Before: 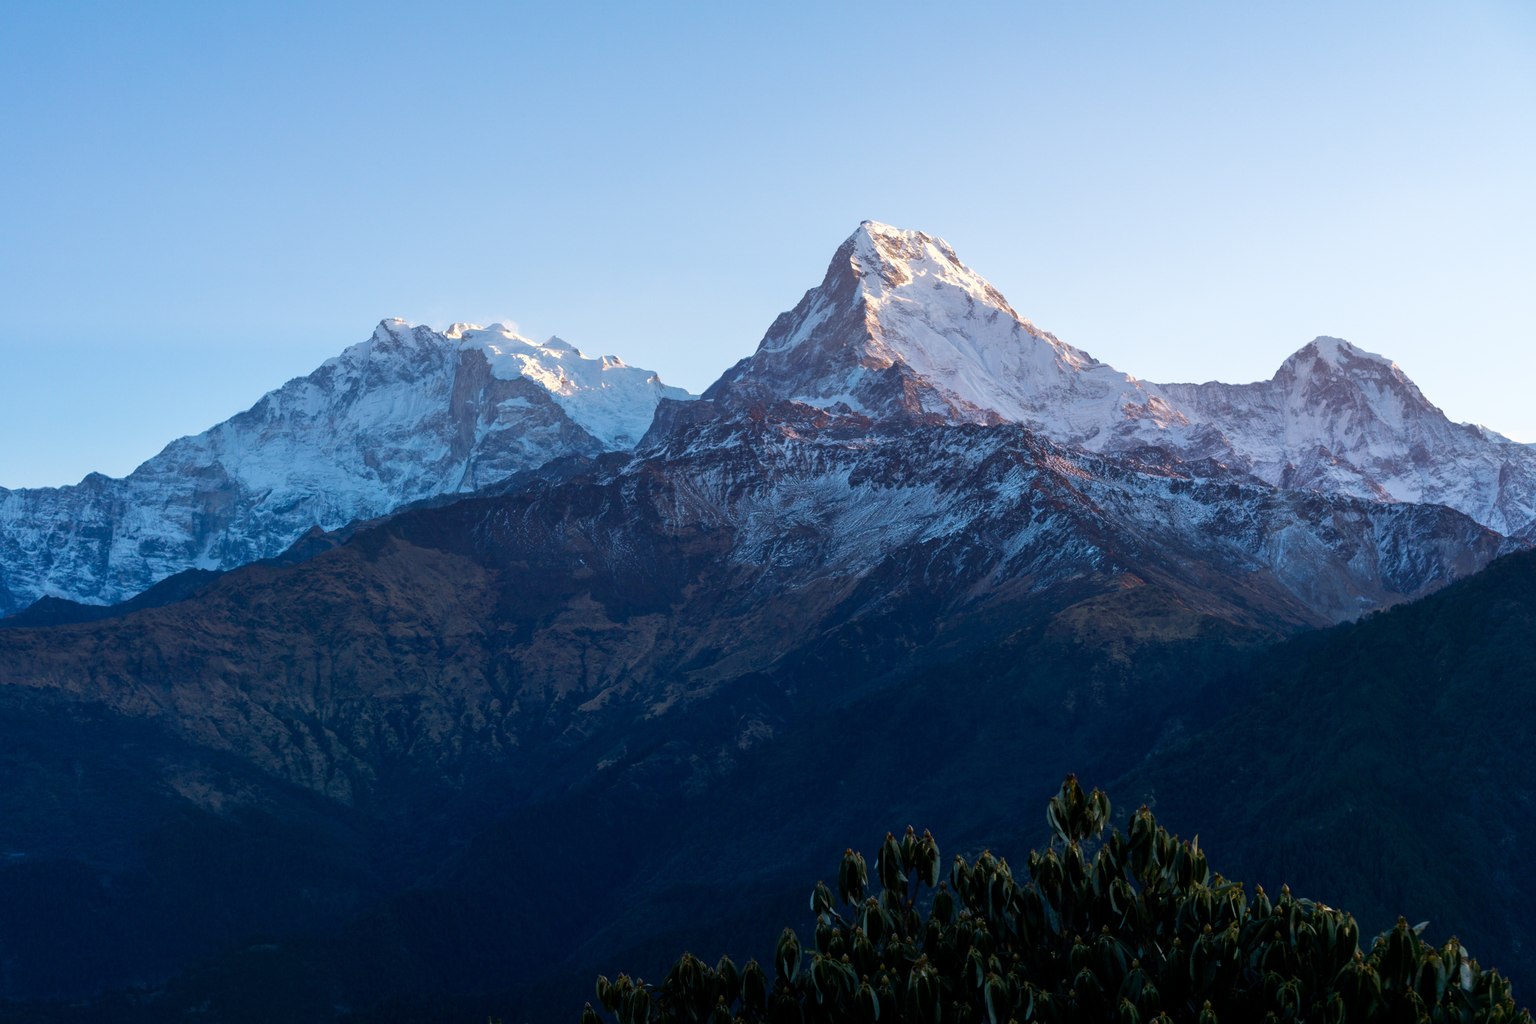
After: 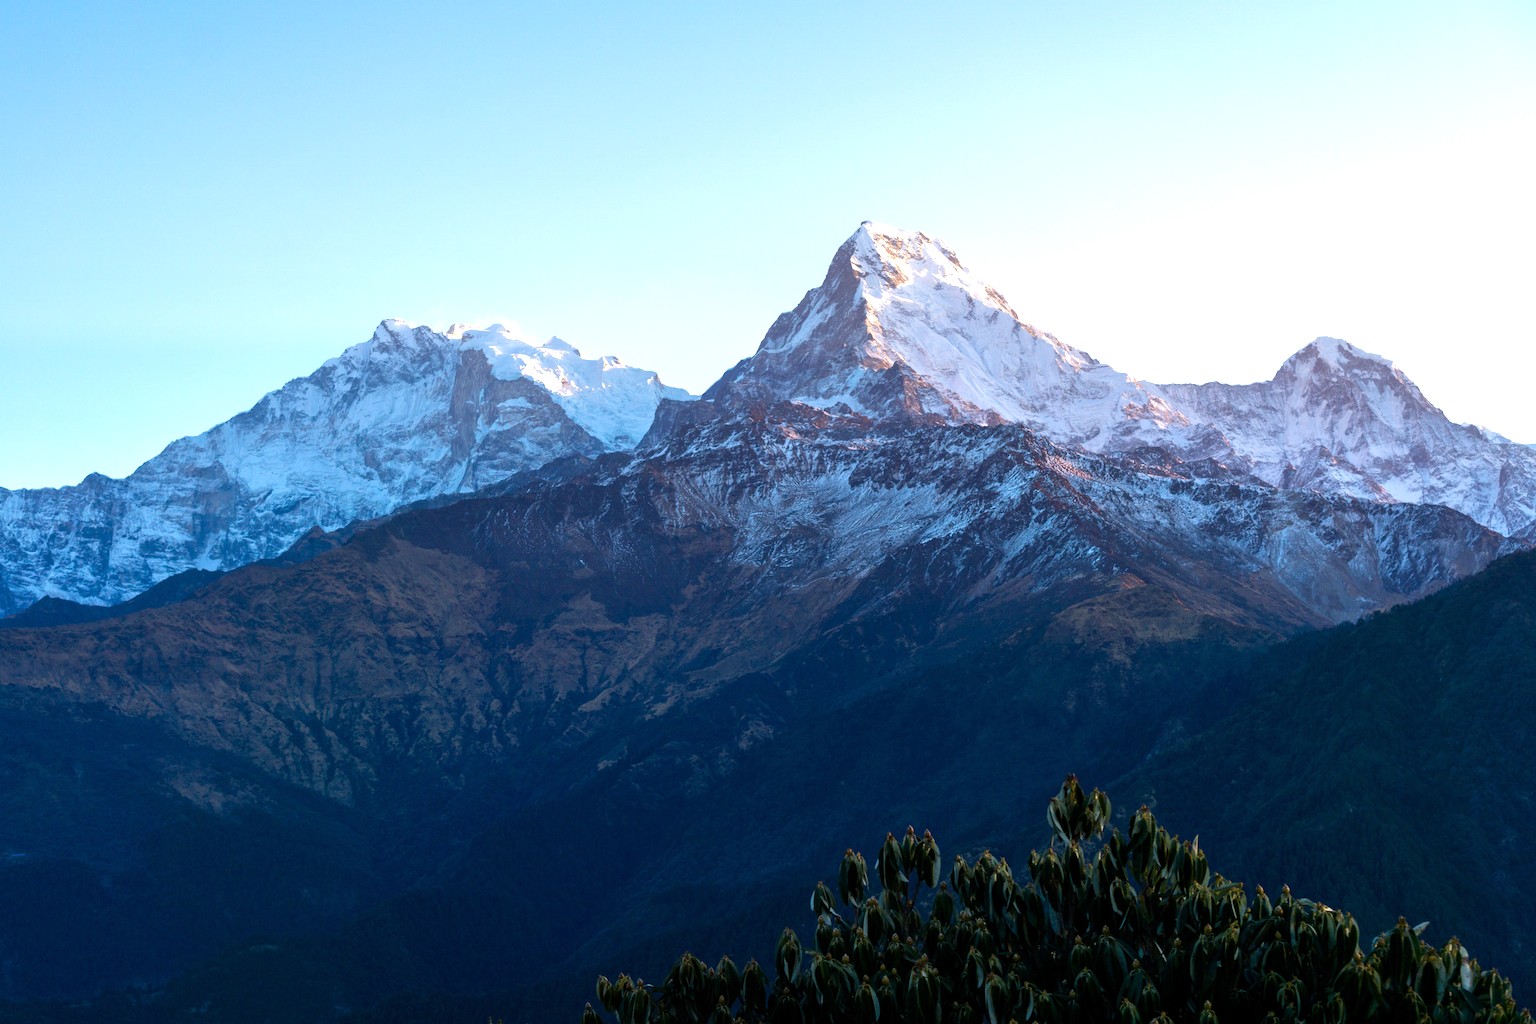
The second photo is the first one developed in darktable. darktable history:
exposure: exposure 0.696 EV, compensate exposure bias true, compensate highlight preservation false
